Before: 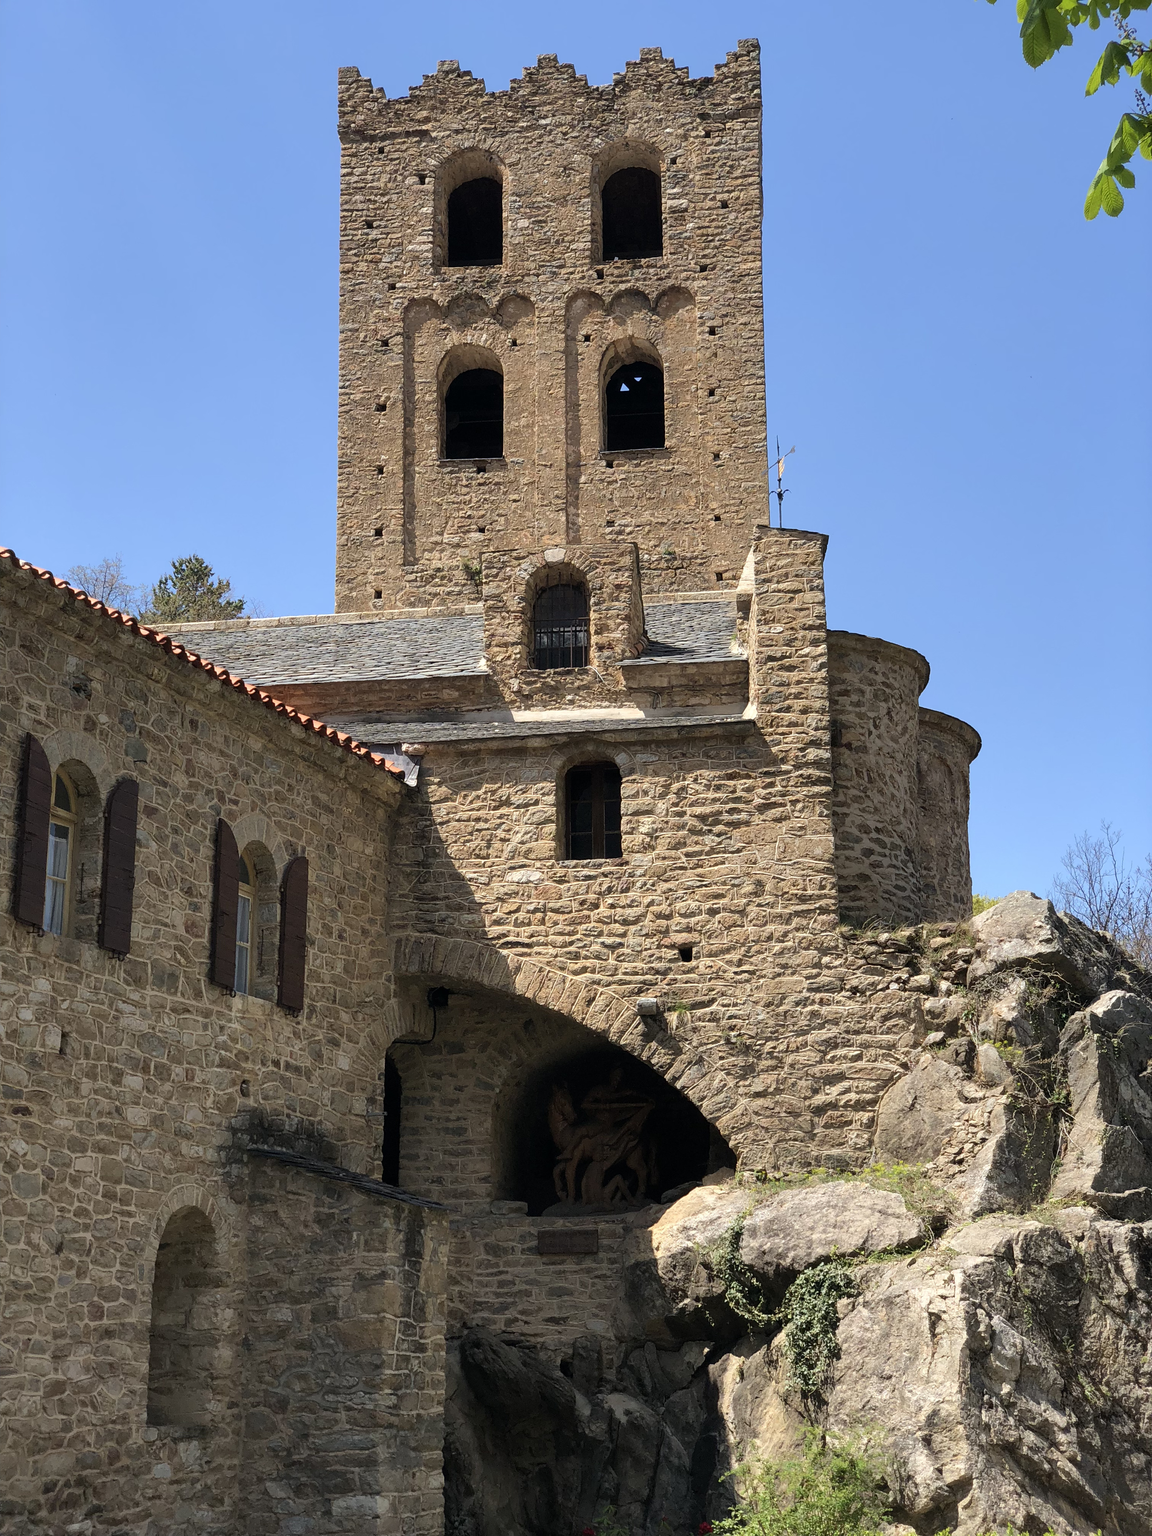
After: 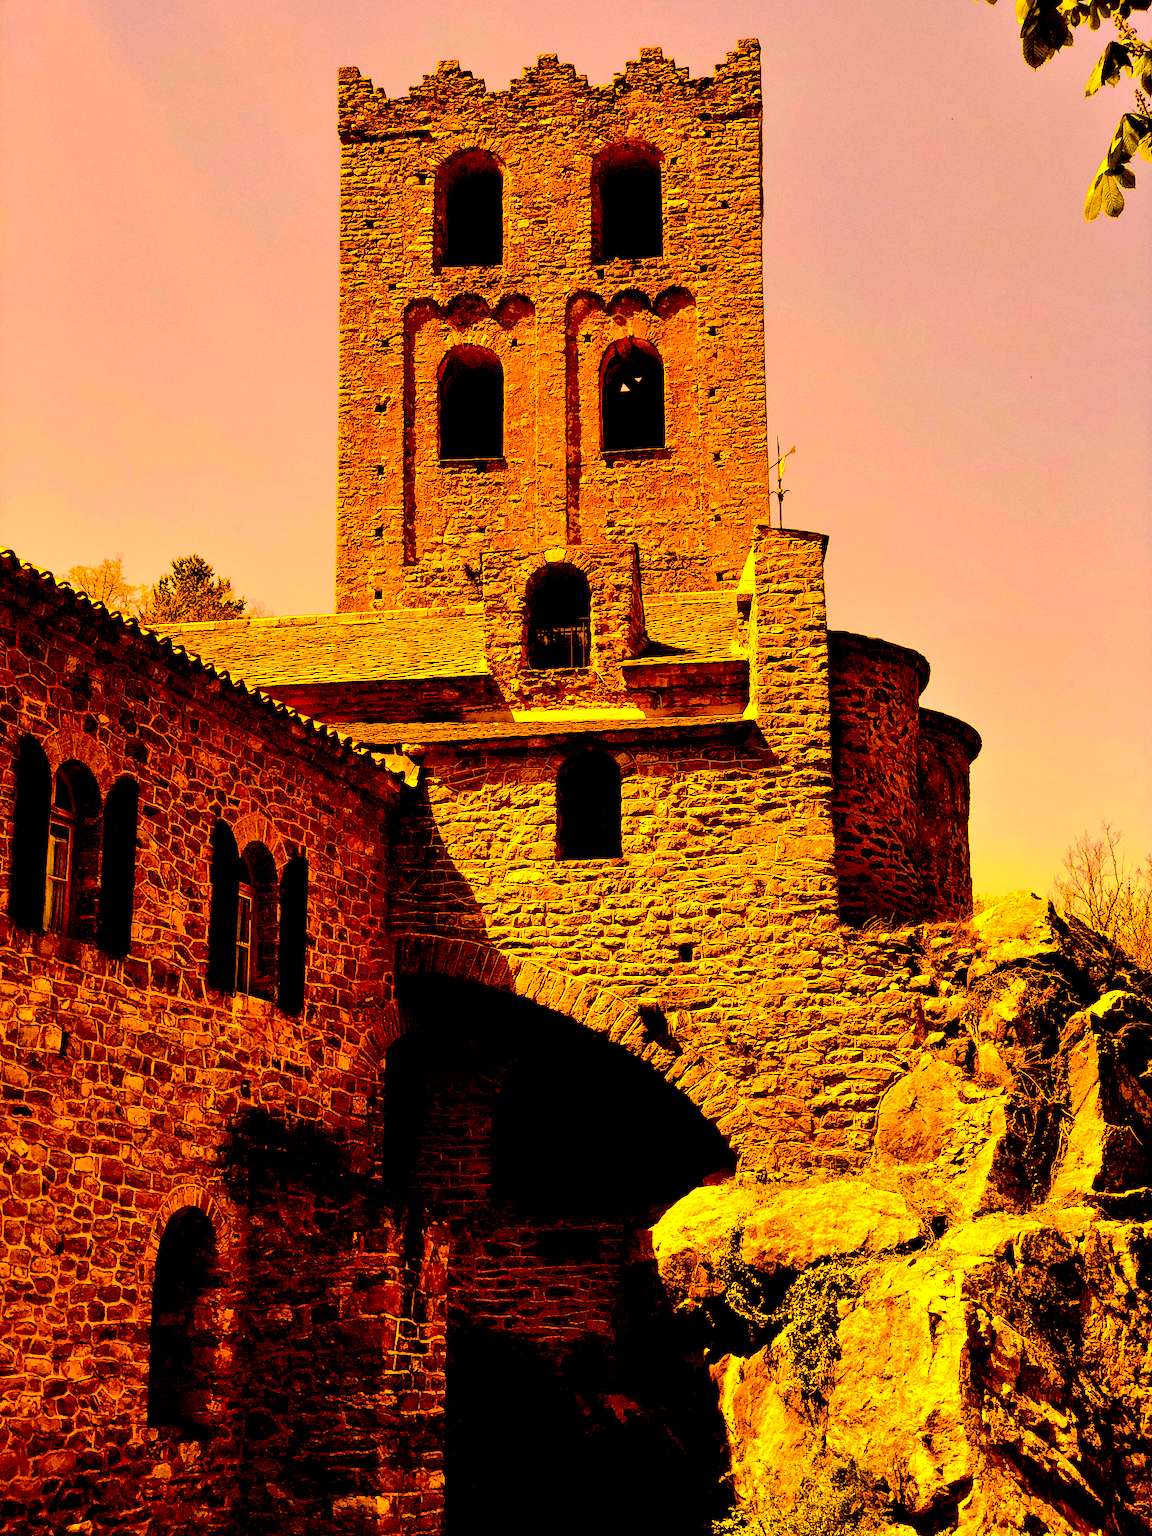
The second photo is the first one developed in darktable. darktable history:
grain: coarseness 0.09 ISO
color balance rgb: linear chroma grading › shadows -40%, linear chroma grading › highlights 40%, linear chroma grading › global chroma 45%, linear chroma grading › mid-tones -30%, perceptual saturation grading › global saturation 55%, perceptual saturation grading › highlights -50%, perceptual saturation grading › mid-tones 40%, perceptual saturation grading › shadows 30%, perceptual brilliance grading › global brilliance 20%, perceptual brilliance grading › shadows -40%, global vibrance 35%
tone equalizer: -7 EV 0.15 EV, -6 EV 0.6 EV, -5 EV 1.15 EV, -4 EV 1.33 EV, -3 EV 1.15 EV, -2 EV 0.6 EV, -1 EV 0.15 EV, mask exposure compensation -0.5 EV
white balance: red 1.467, blue 0.684
exposure: black level correction 0.1, exposure -0.092 EV, compensate highlight preservation false
